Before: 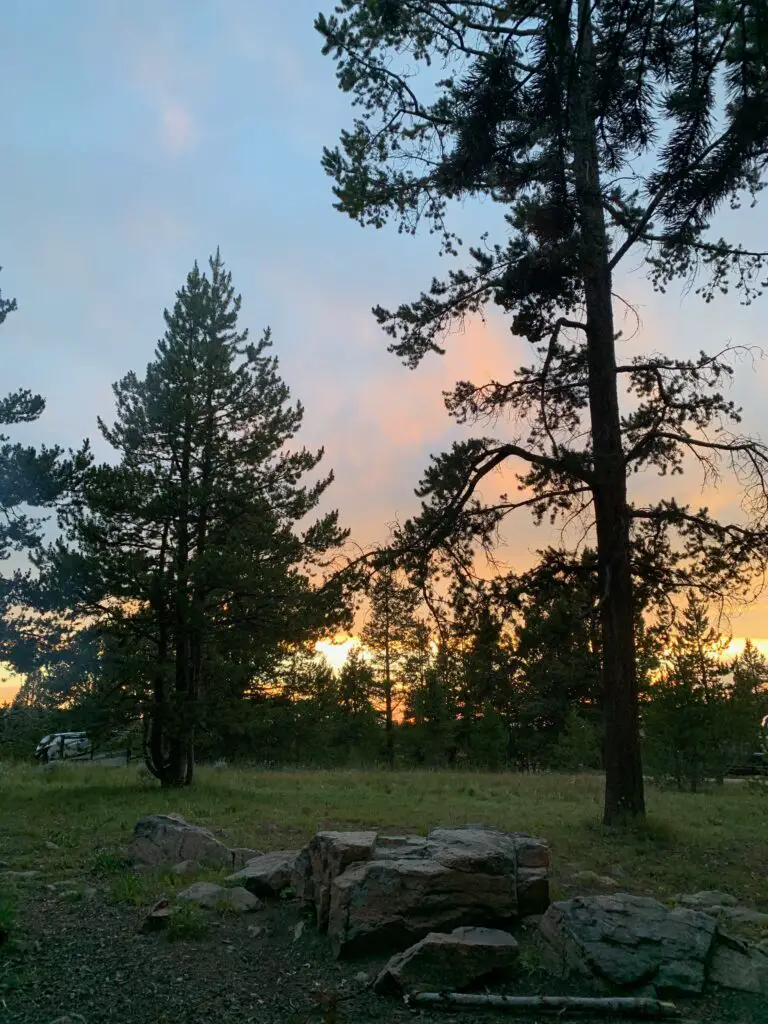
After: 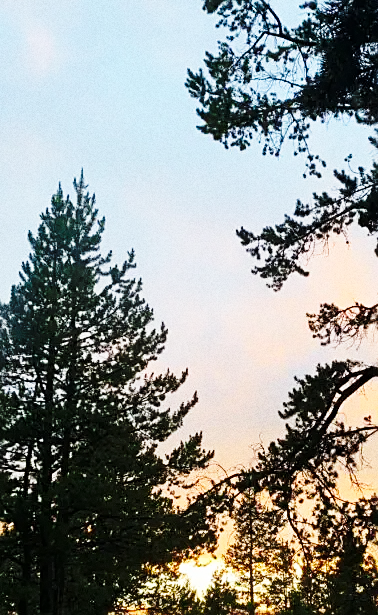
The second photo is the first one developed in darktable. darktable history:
crop: left 17.835%, top 7.675%, right 32.881%, bottom 32.213%
base curve: curves: ch0 [(0, 0) (0.04, 0.03) (0.133, 0.232) (0.448, 0.748) (0.843, 0.968) (1, 1)], preserve colors none
grain: coarseness 0.09 ISO, strength 40%
sharpen: on, module defaults
